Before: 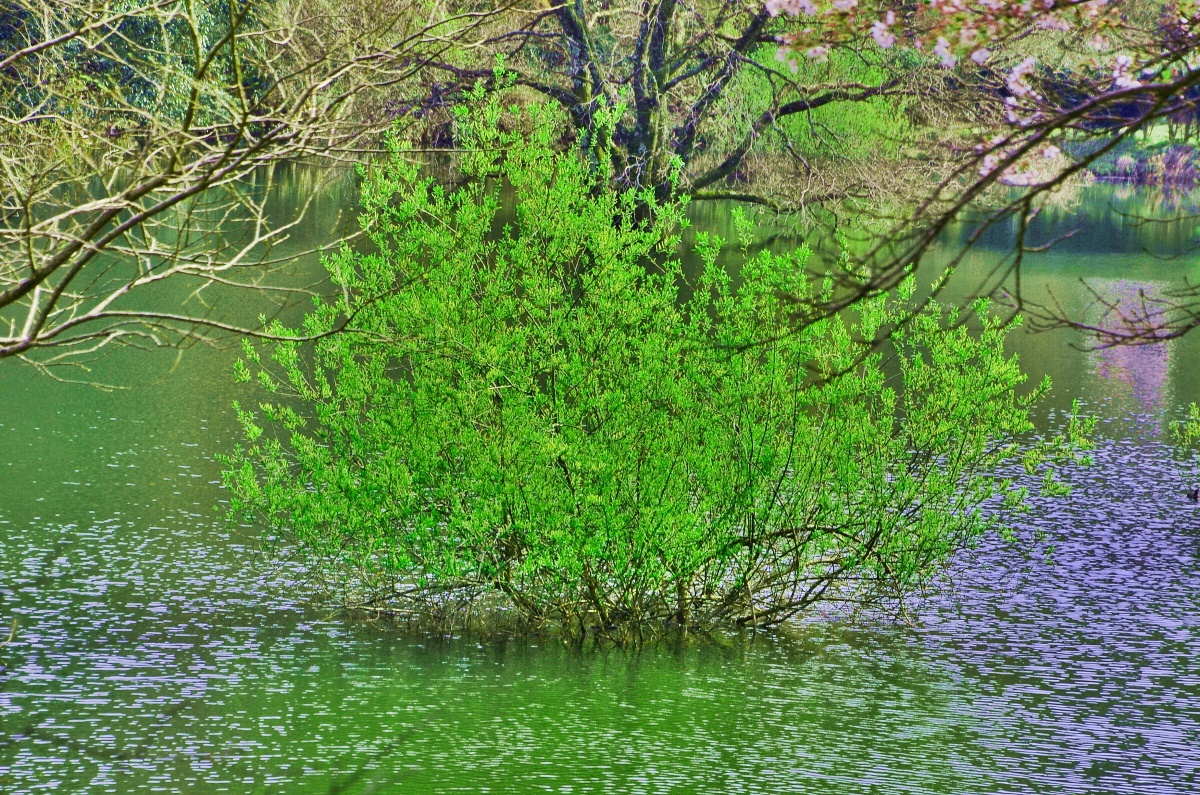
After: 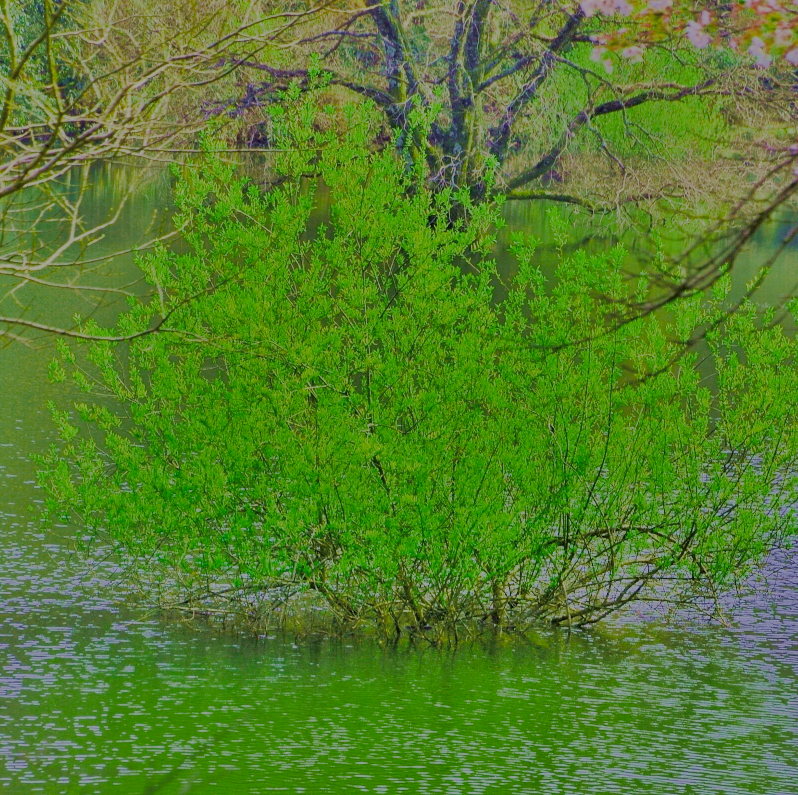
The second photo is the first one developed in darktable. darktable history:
crop and rotate: left 15.47%, right 17.978%
color balance rgb: shadows lift › hue 85.63°, perceptual saturation grading › global saturation 30.517%, global vibrance 20%
filmic rgb: black relative exposure -7.97 EV, white relative exposure 8.02 EV, target black luminance 0%, hardness 2.49, latitude 75.91%, contrast 0.559, shadows ↔ highlights balance 0.014%
